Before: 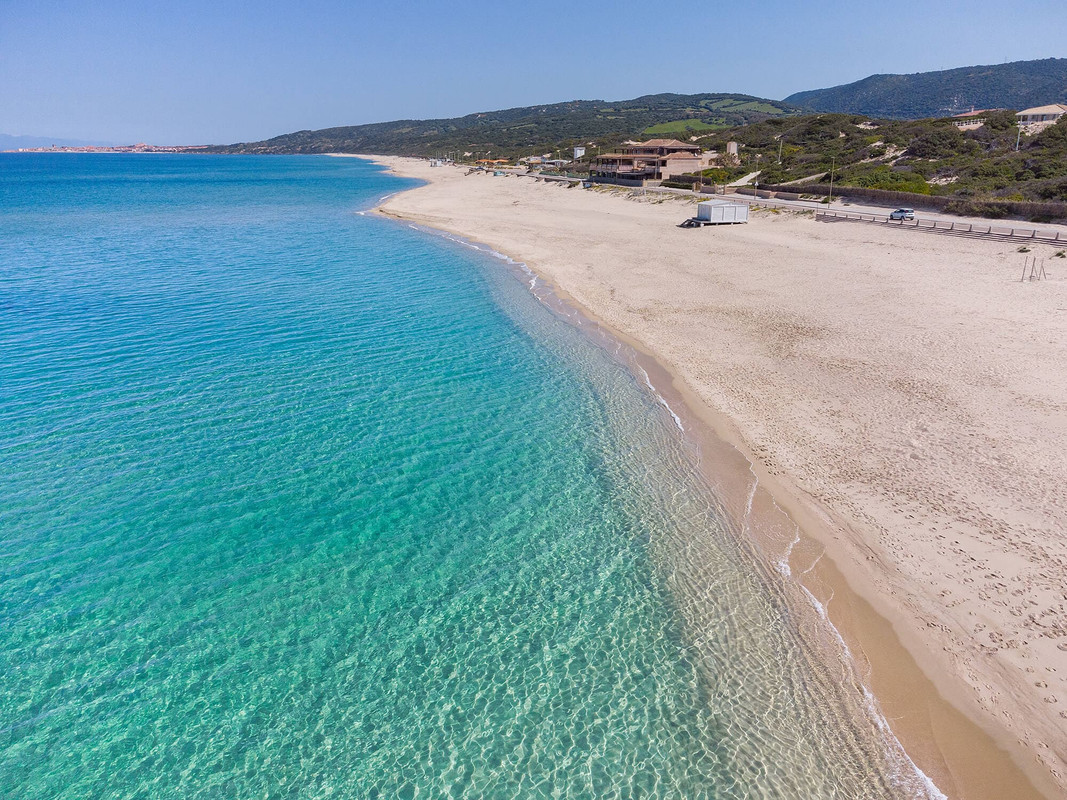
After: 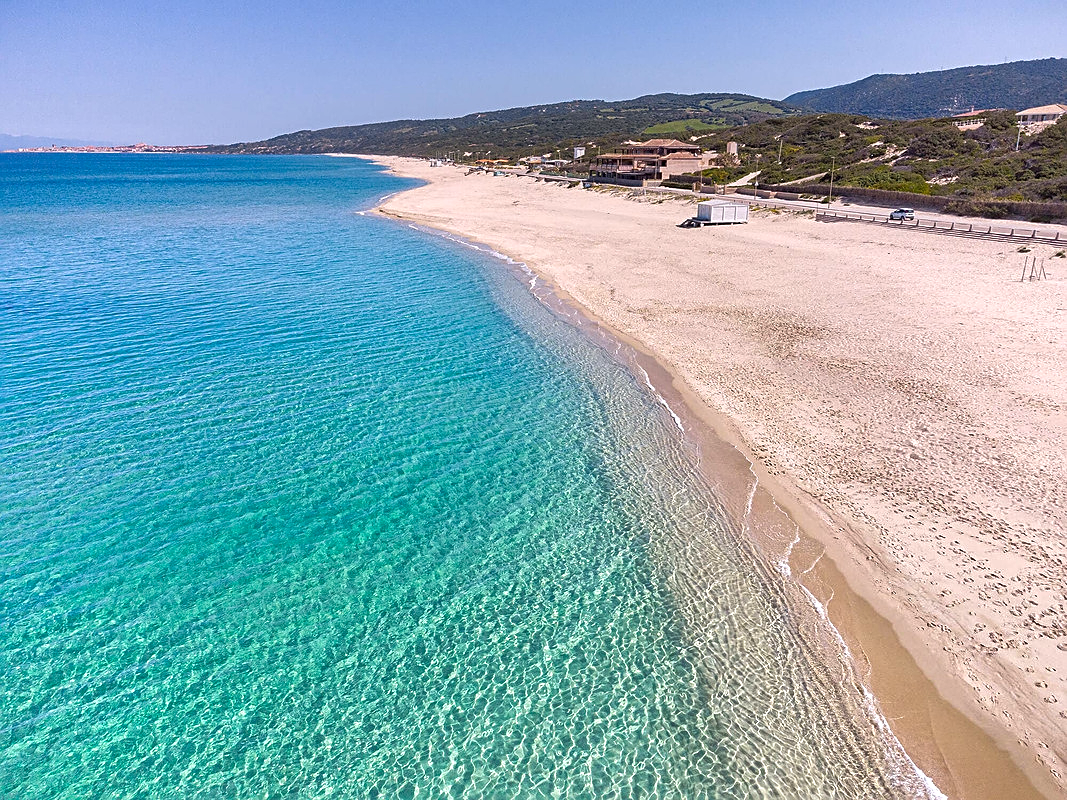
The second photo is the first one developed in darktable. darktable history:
shadows and highlights: shadows 60, soften with gaussian
exposure: exposure 0.6 EV, compensate highlight preservation false
contrast equalizer: y [[0.5, 0.5, 0.472, 0.5, 0.5, 0.5], [0.5 ×6], [0.5 ×6], [0 ×6], [0 ×6]]
sharpen: on, module defaults
graduated density: density 0.38 EV, hardness 21%, rotation -6.11°, saturation 32%
